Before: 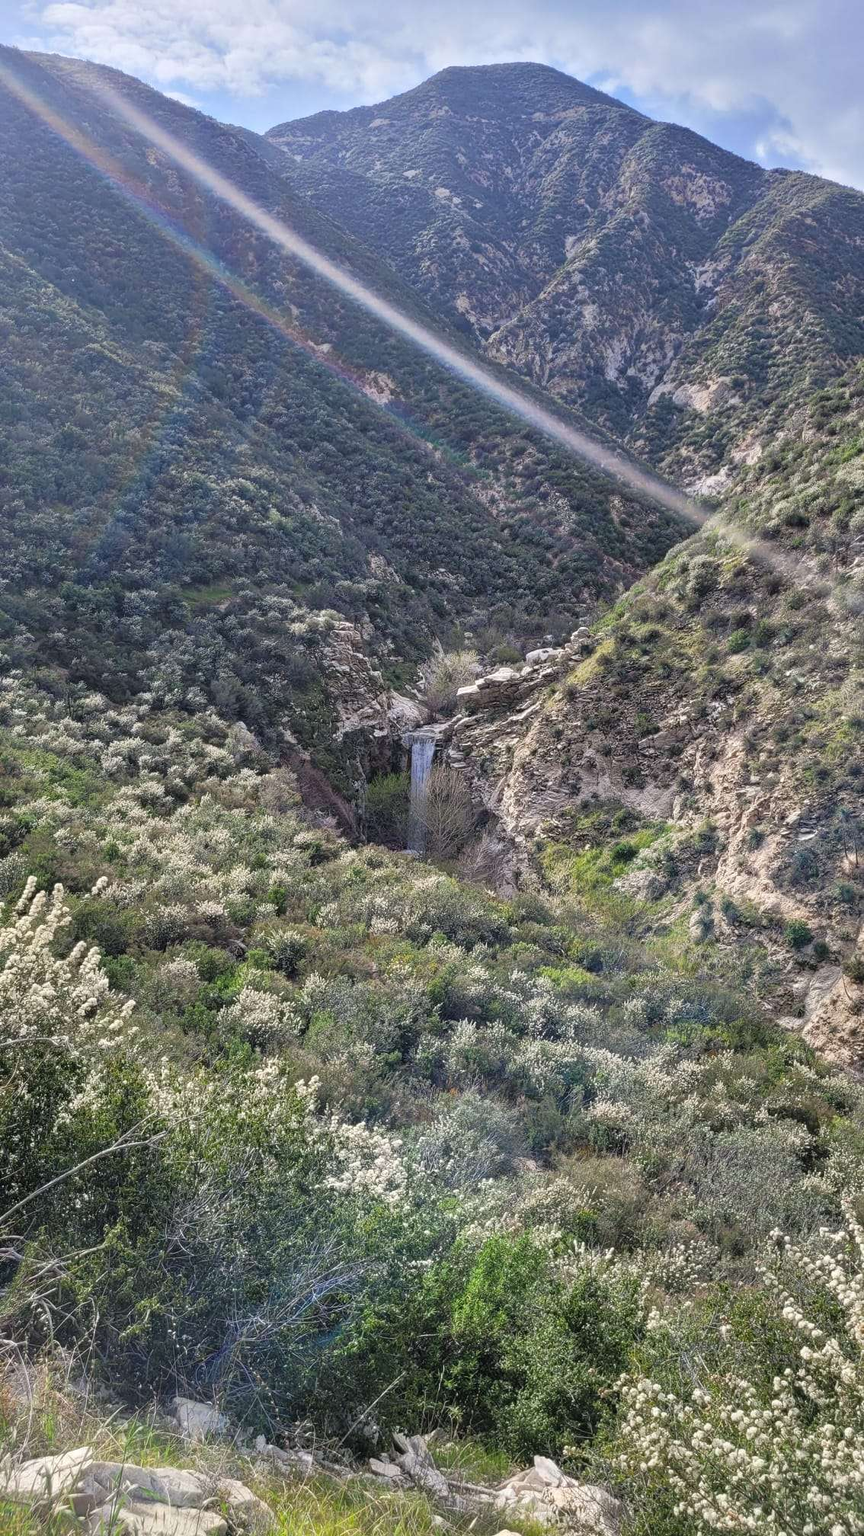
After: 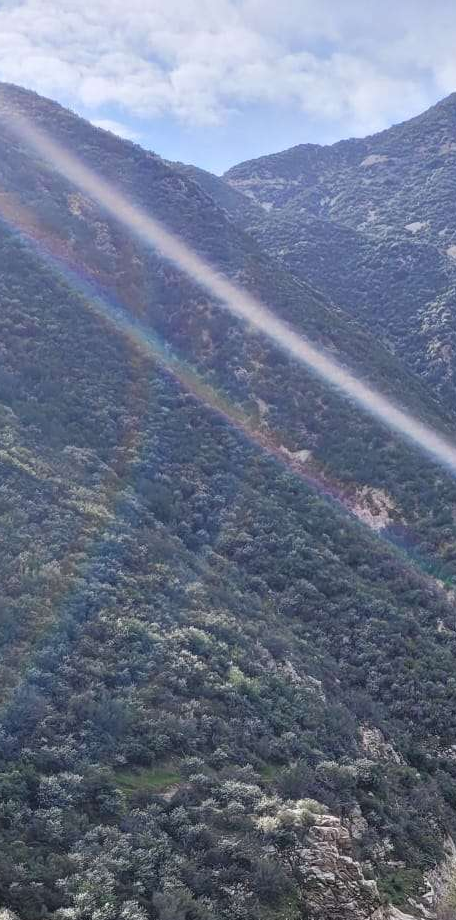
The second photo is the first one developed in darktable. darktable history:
crop and rotate: left 10.979%, top 0.091%, right 48.755%, bottom 54.261%
